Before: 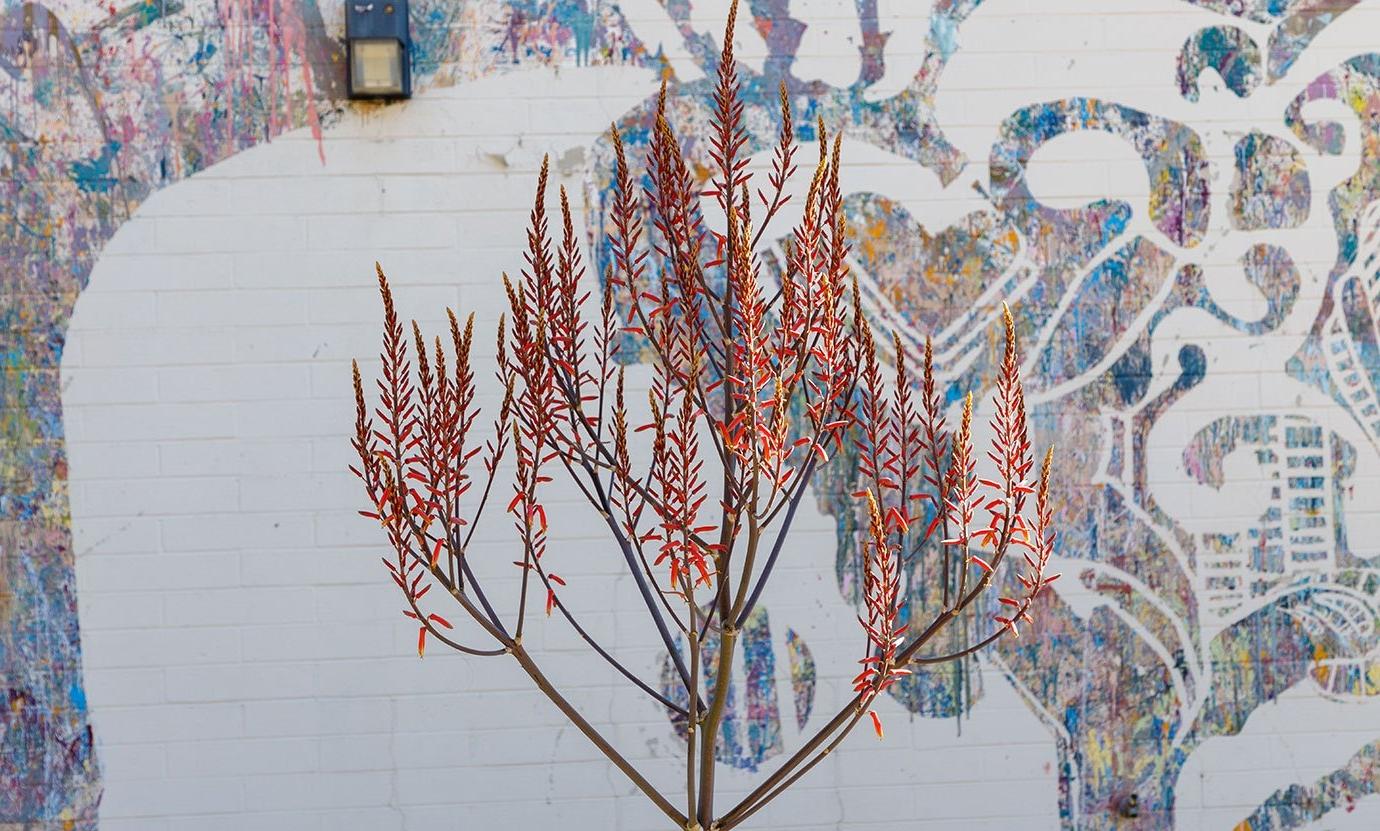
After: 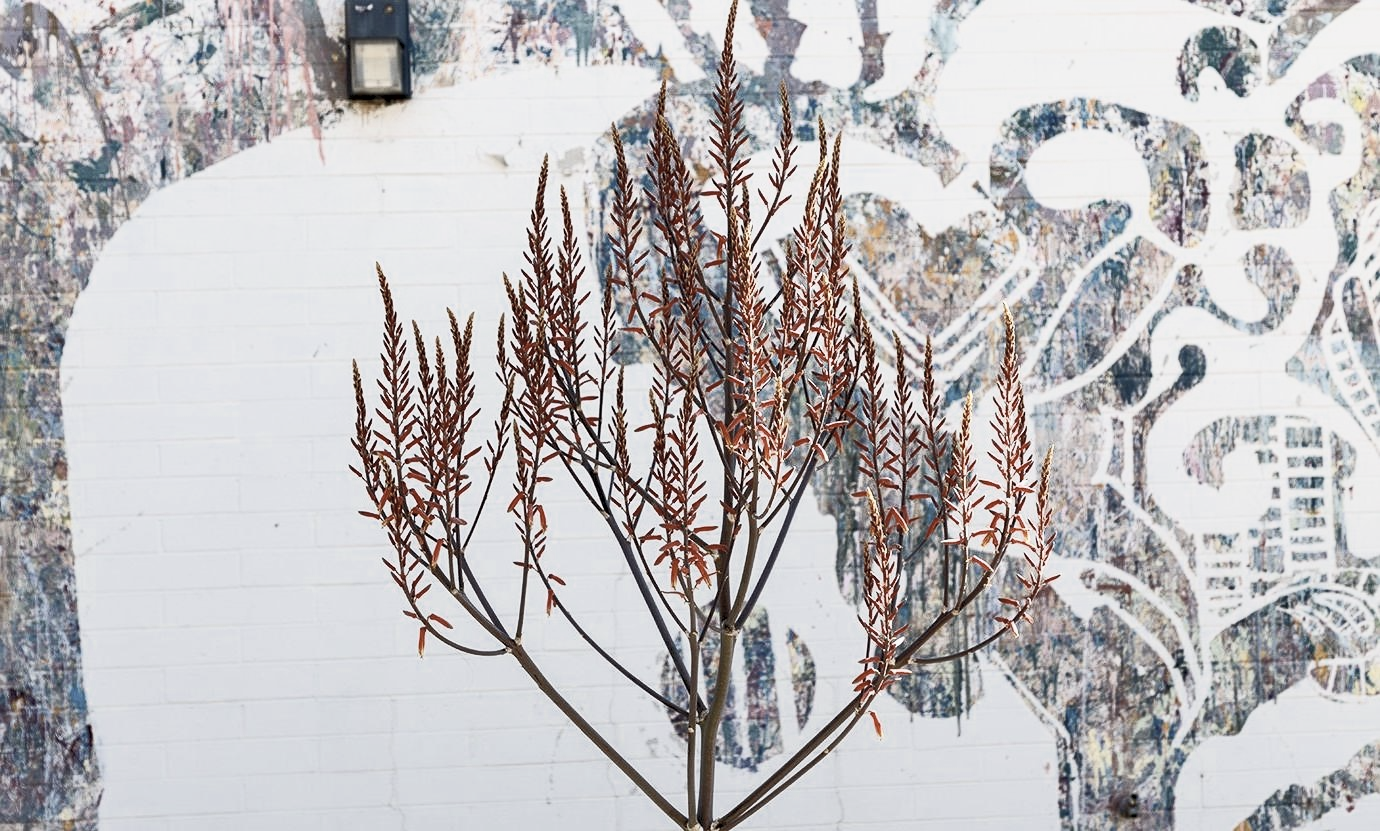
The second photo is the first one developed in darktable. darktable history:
contrast brightness saturation: contrast 0.57, brightness 0.57, saturation -0.34
color zones: curves: ch0 [(0, 0.5) (0.125, 0.4) (0.25, 0.5) (0.375, 0.4) (0.5, 0.4) (0.625, 0.35) (0.75, 0.35) (0.875, 0.5)]; ch1 [(0, 0.35) (0.125, 0.45) (0.25, 0.35) (0.375, 0.35) (0.5, 0.35) (0.625, 0.35) (0.75, 0.45) (0.875, 0.35)]; ch2 [(0, 0.6) (0.125, 0.5) (0.25, 0.5) (0.375, 0.6) (0.5, 0.6) (0.625, 0.5) (0.75, 0.5) (0.875, 0.5)]
exposure: black level correction 0.009, exposure -0.637 EV, compensate highlight preservation false
